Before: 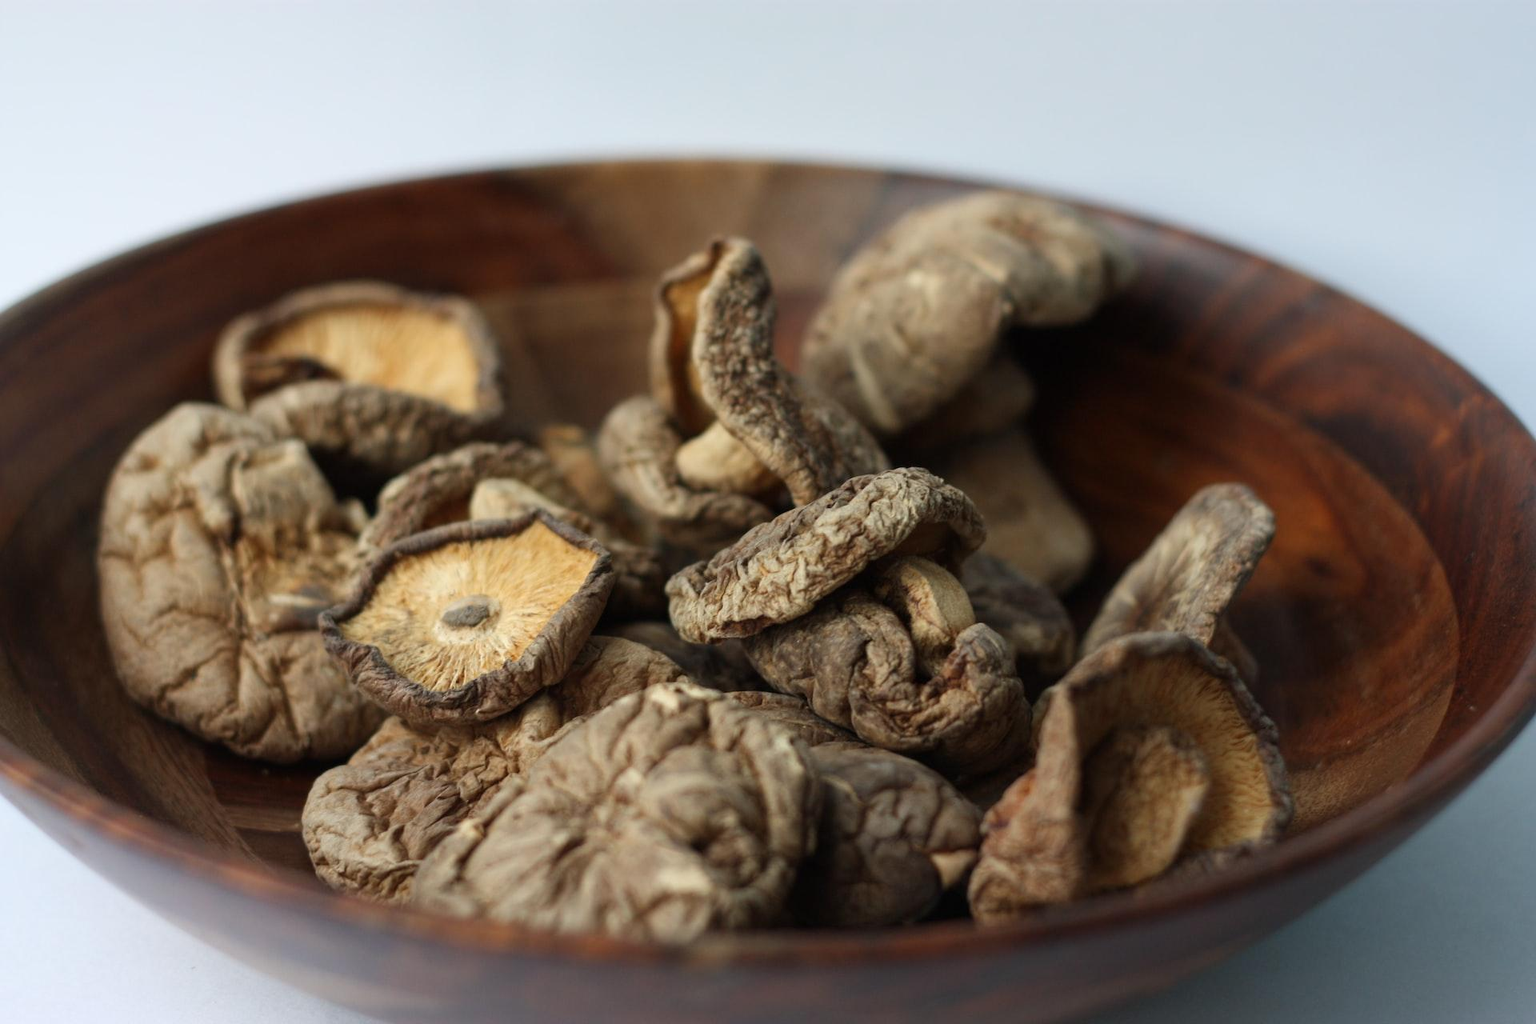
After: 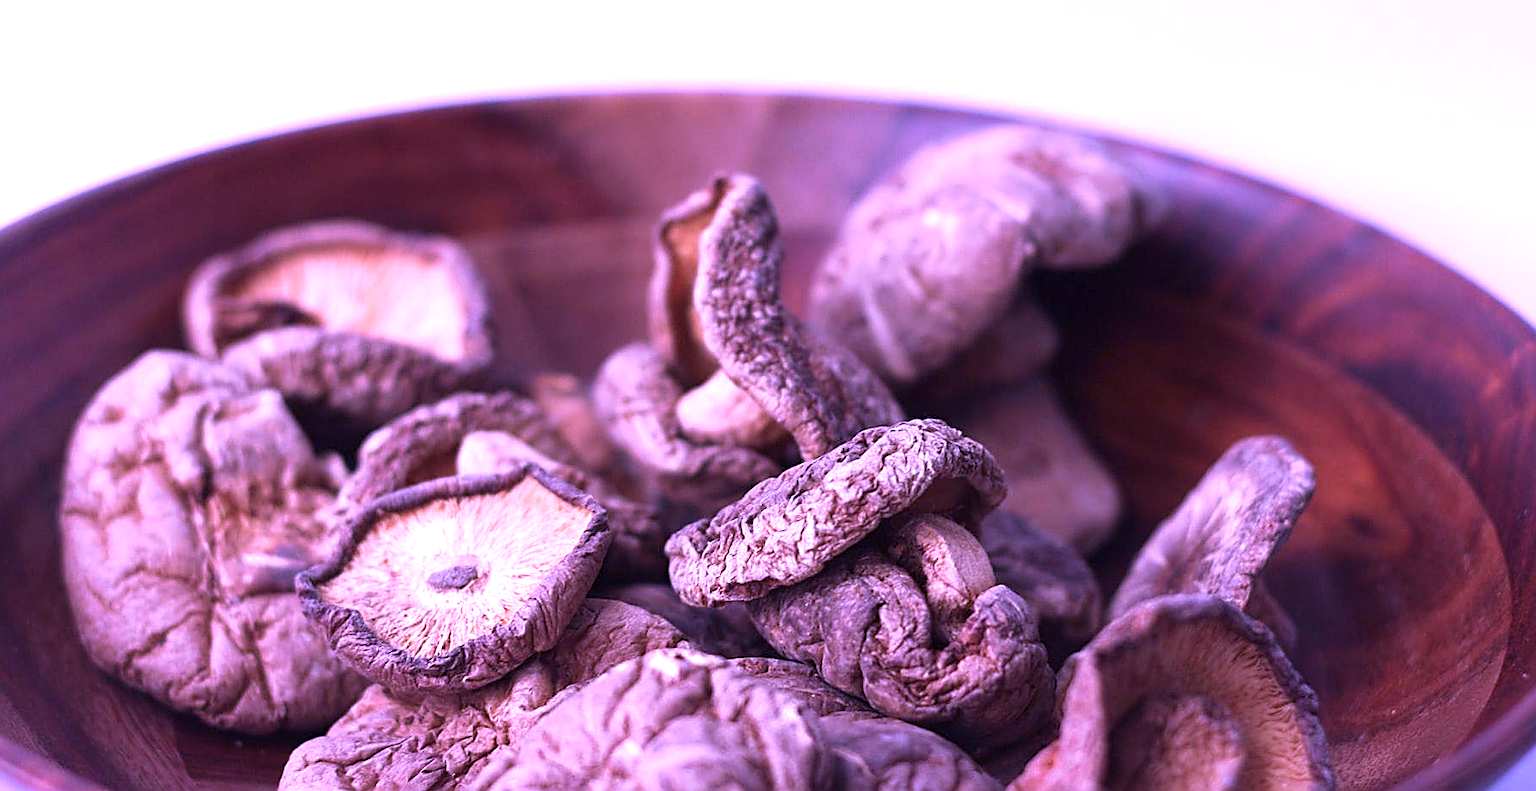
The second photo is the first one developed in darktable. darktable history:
tone equalizer: on, module defaults
velvia: on, module defaults
color calibration: illuminant custom, x 0.379, y 0.481, temperature 4443.07 K
crop: left 2.737%, top 7.287%, right 3.421%, bottom 20.179%
exposure: black level correction 0, exposure 0.877 EV, compensate exposure bias true, compensate highlight preservation false
sharpen: radius 1.685, amount 1.294
